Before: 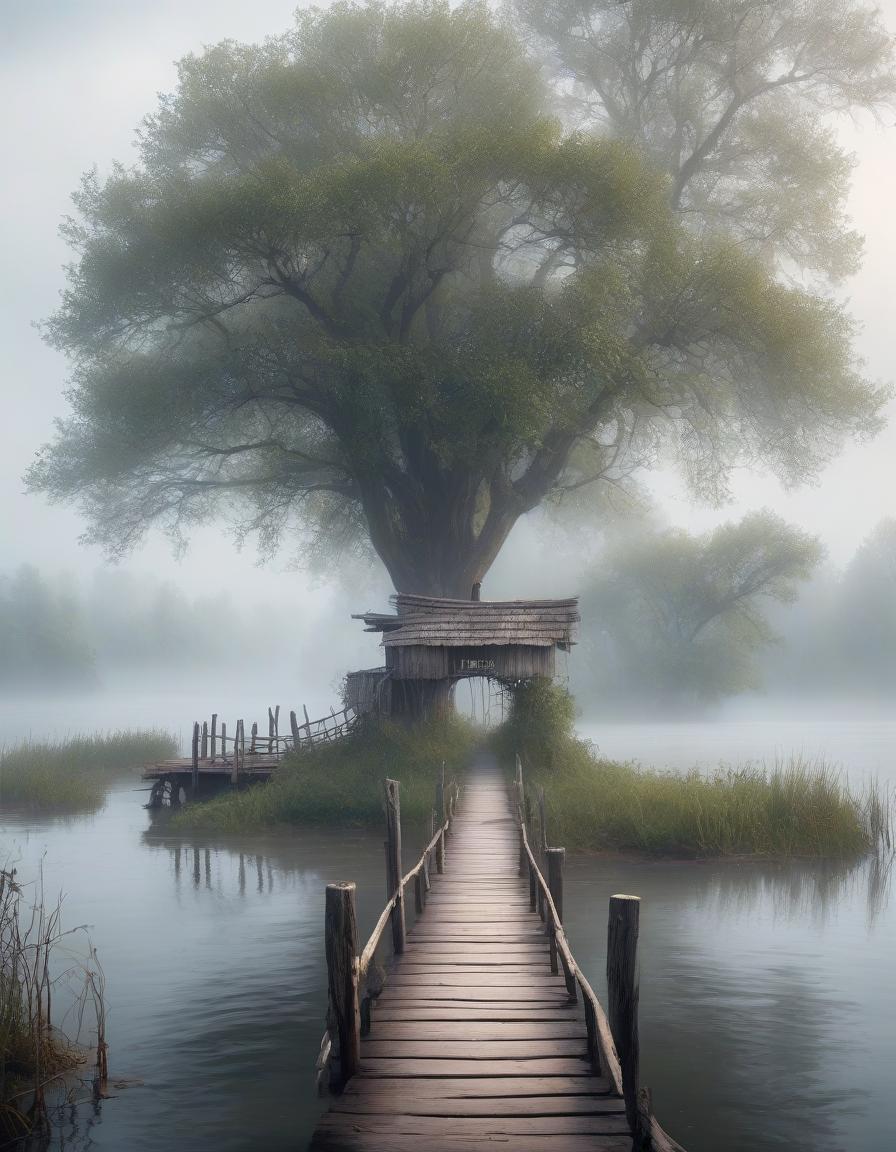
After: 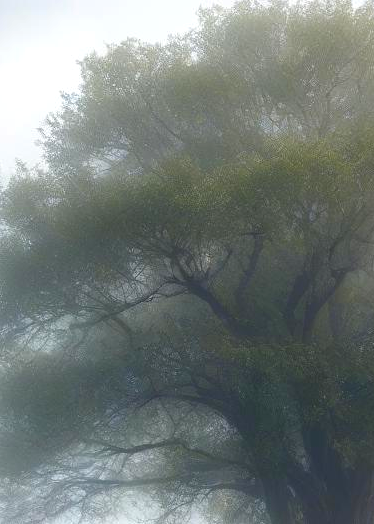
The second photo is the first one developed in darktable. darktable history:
crop and rotate: left 10.906%, top 0.104%, right 47.274%, bottom 54.378%
color balance rgb: power › hue 74.84°, perceptual saturation grading › global saturation 27.598%, perceptual saturation grading › highlights -25.268%, perceptual saturation grading › shadows 23.966%, perceptual brilliance grading › highlights 10.089%, perceptual brilliance grading › shadows -4.531%, global vibrance 9.228%
